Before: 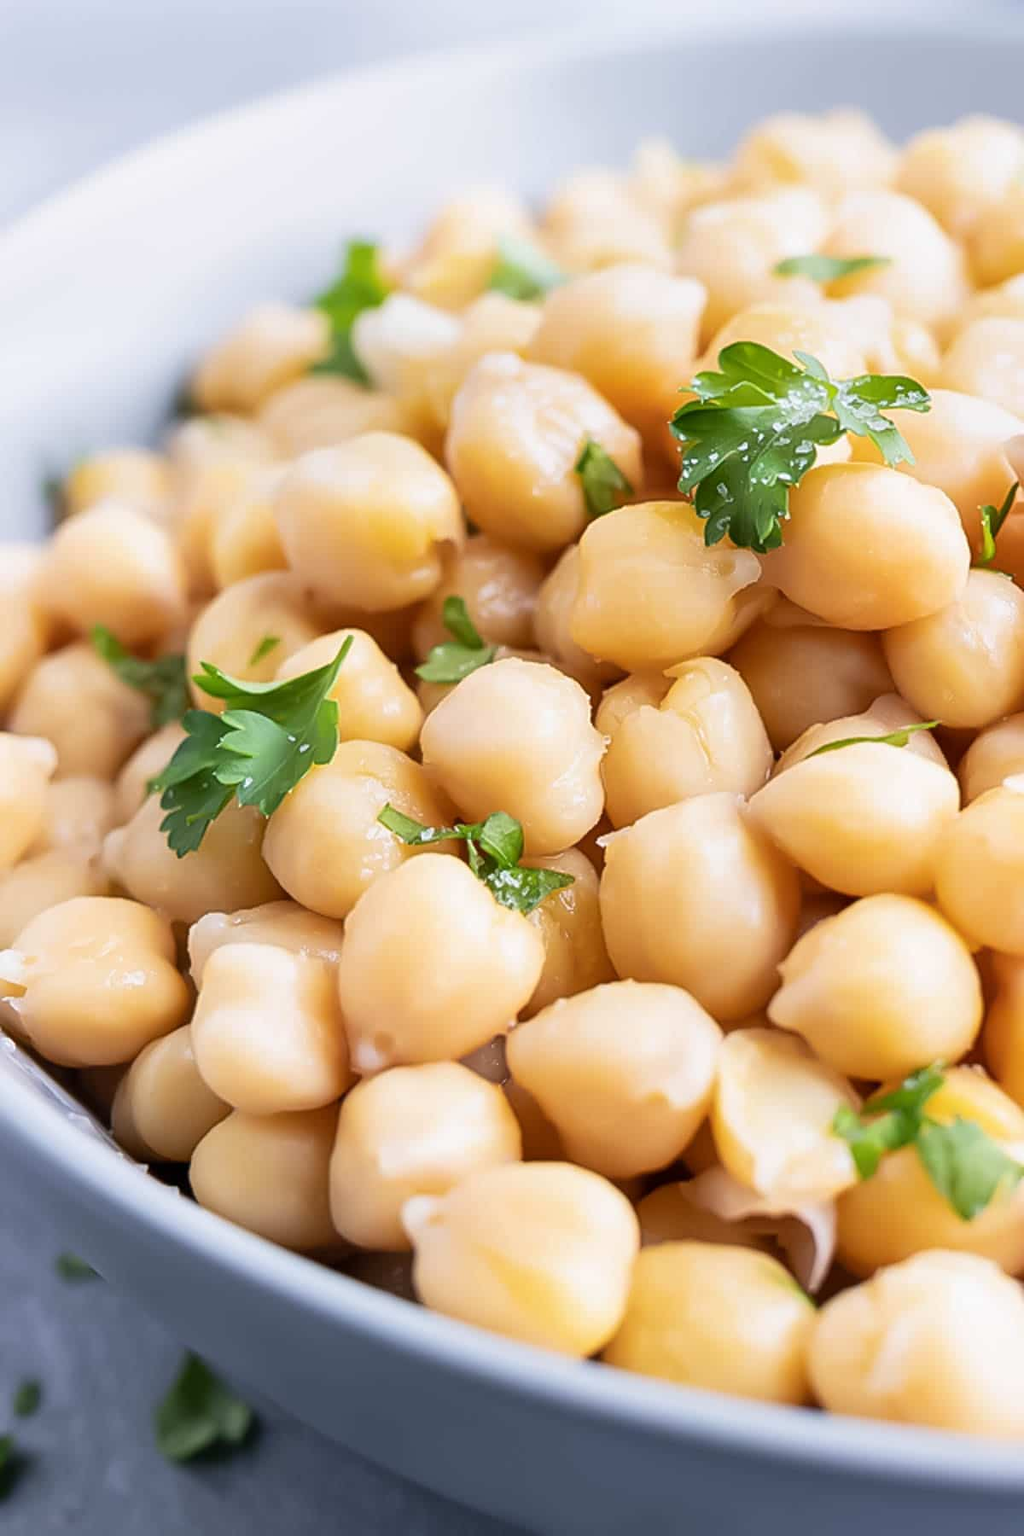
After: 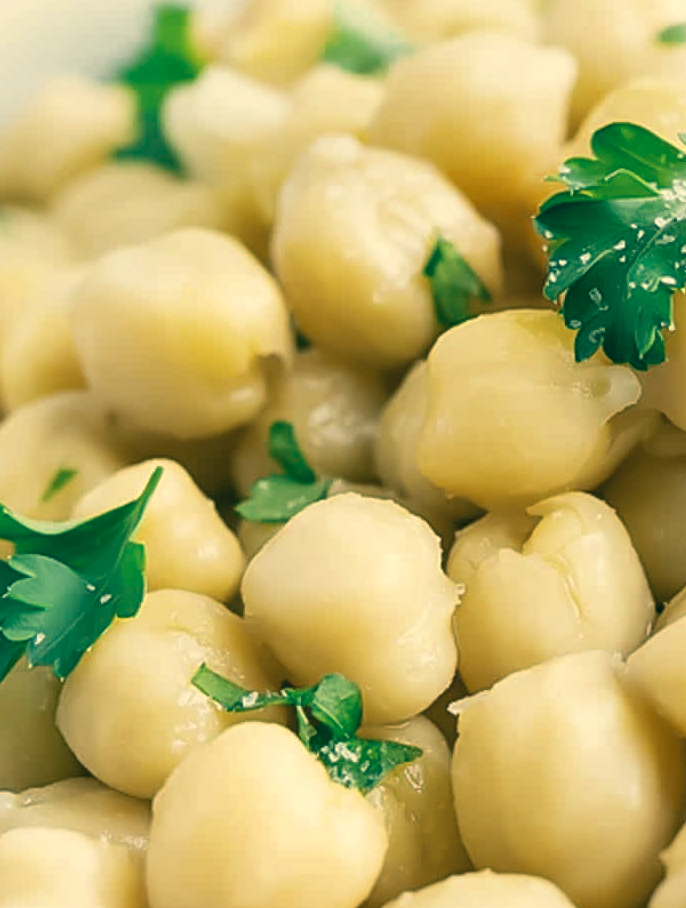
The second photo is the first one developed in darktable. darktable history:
crop: left 20.932%, top 15.471%, right 21.848%, bottom 34.081%
color correction: highlights a* 1.83, highlights b* 34.02, shadows a* -36.68, shadows b* -5.48
color zones: curves: ch0 [(0, 0.5) (0.125, 0.4) (0.25, 0.5) (0.375, 0.4) (0.5, 0.4) (0.625, 0.35) (0.75, 0.35) (0.875, 0.5)]; ch1 [(0, 0.35) (0.125, 0.45) (0.25, 0.35) (0.375, 0.35) (0.5, 0.35) (0.625, 0.35) (0.75, 0.45) (0.875, 0.35)]; ch2 [(0, 0.6) (0.125, 0.5) (0.25, 0.5) (0.375, 0.6) (0.5, 0.6) (0.625, 0.5) (0.75, 0.5) (0.875, 0.5)]
velvia: strength 10%
